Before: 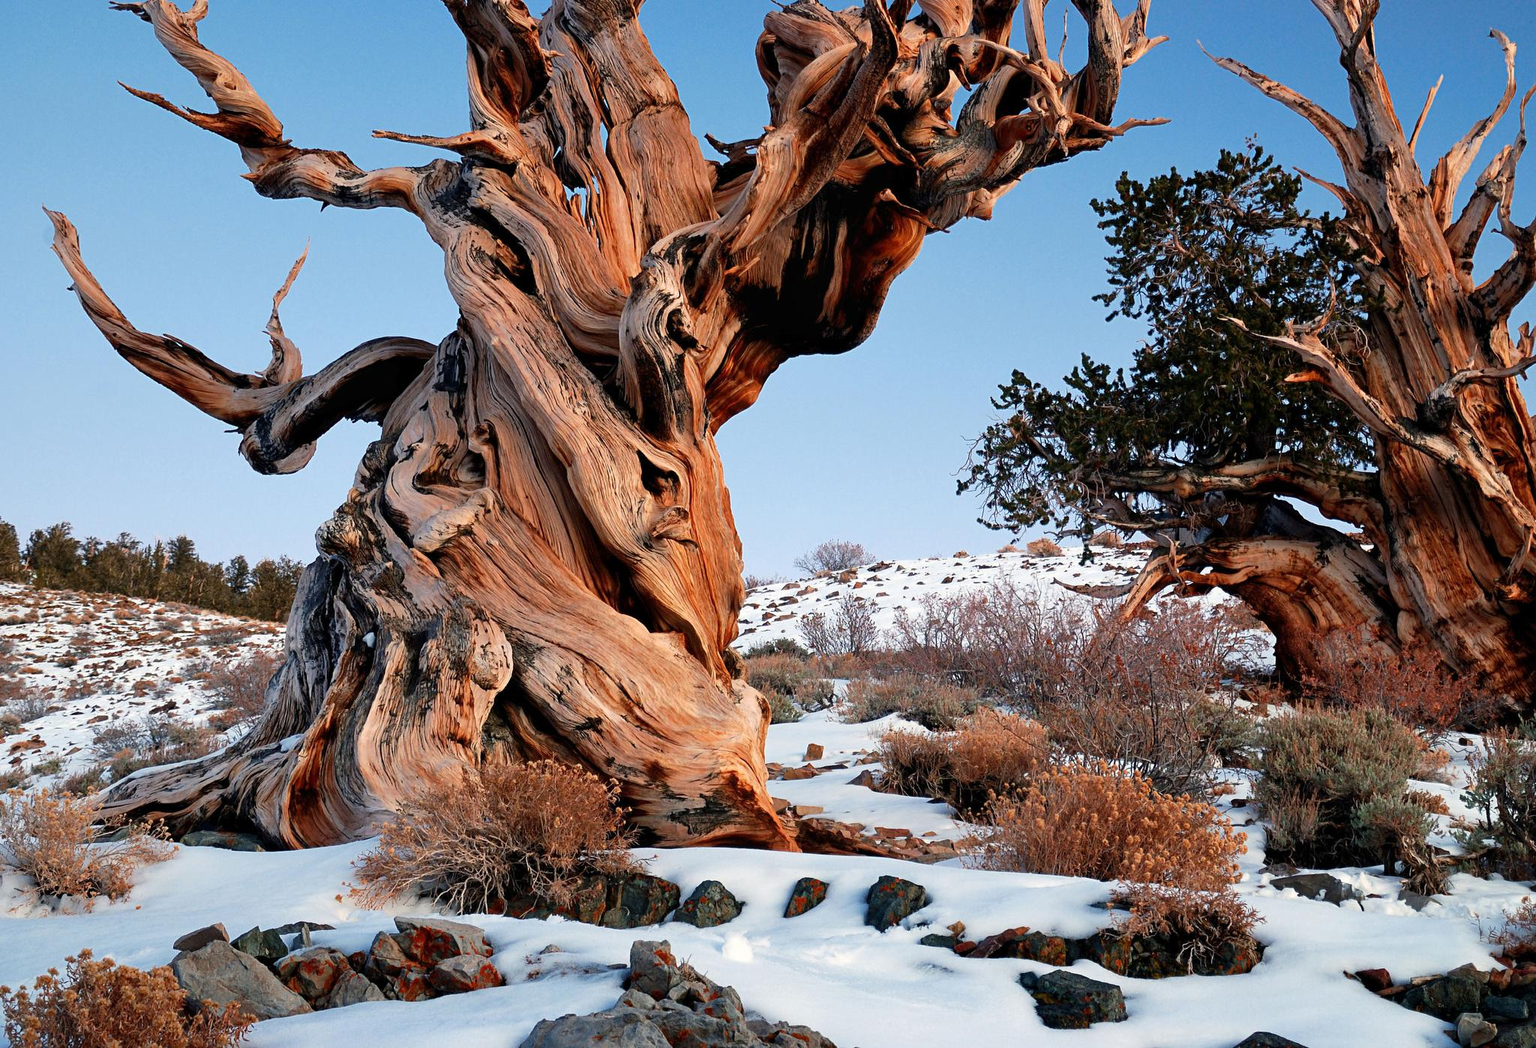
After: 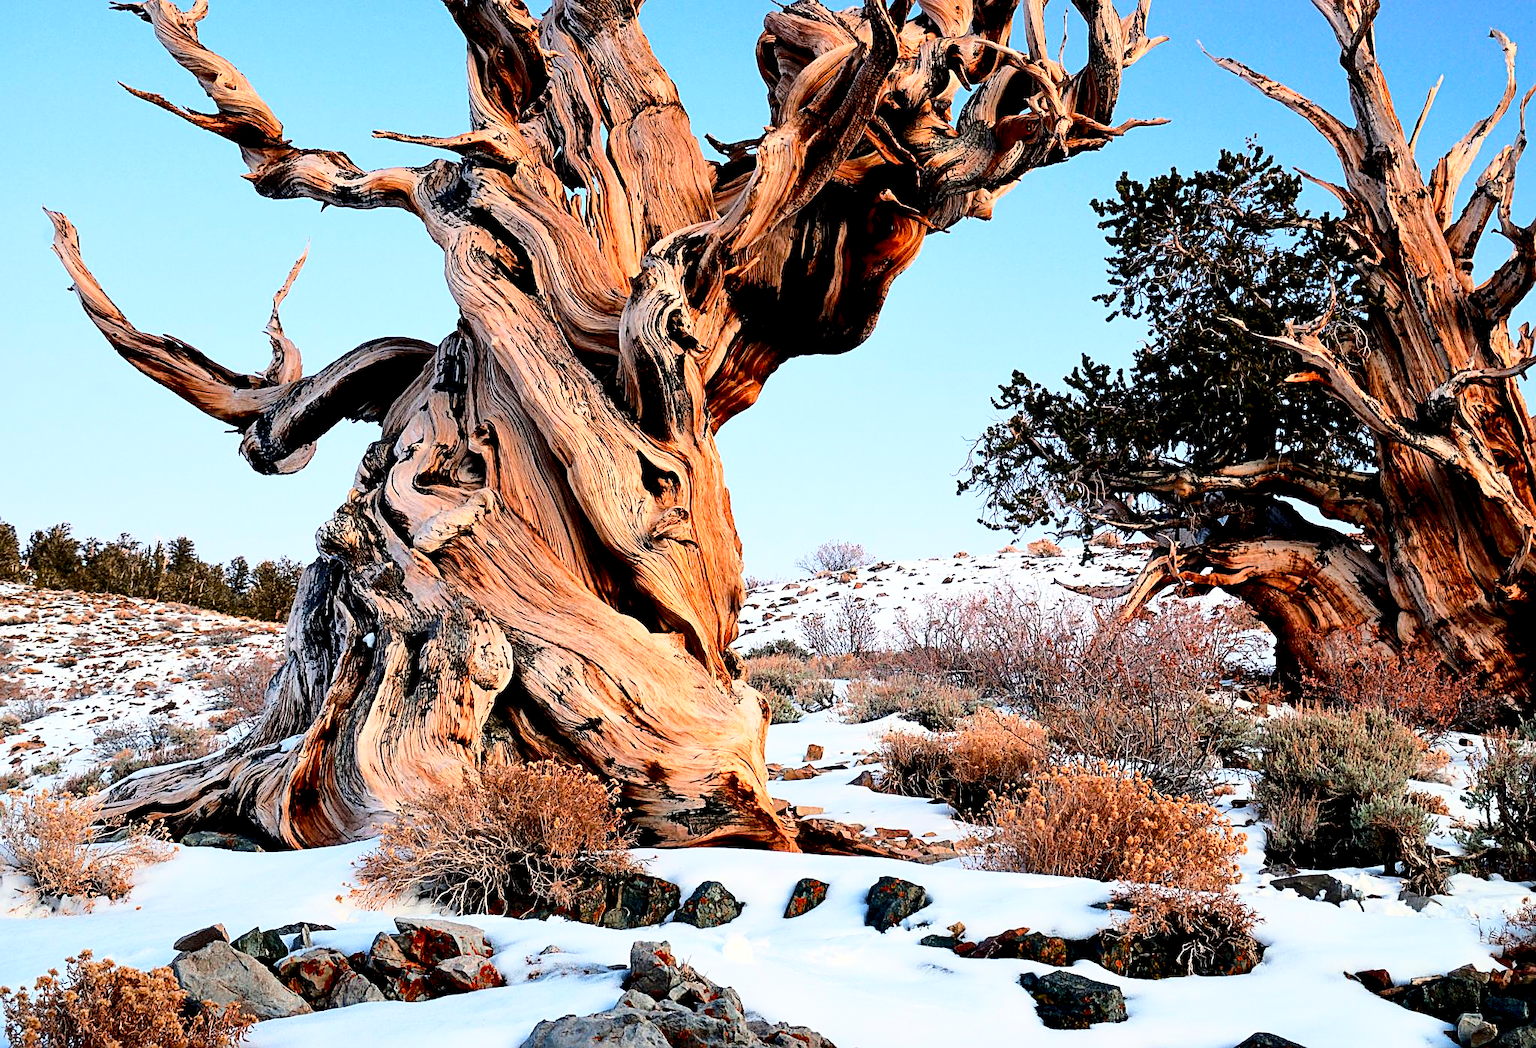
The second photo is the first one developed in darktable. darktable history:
sharpen: on, module defaults
exposure: black level correction 0.01, exposure 0.011 EV, compensate highlight preservation false
base curve: curves: ch0 [(0, 0) (0.032, 0.037) (0.105, 0.228) (0.435, 0.76) (0.856, 0.983) (1, 1)]
tone equalizer: on, module defaults
